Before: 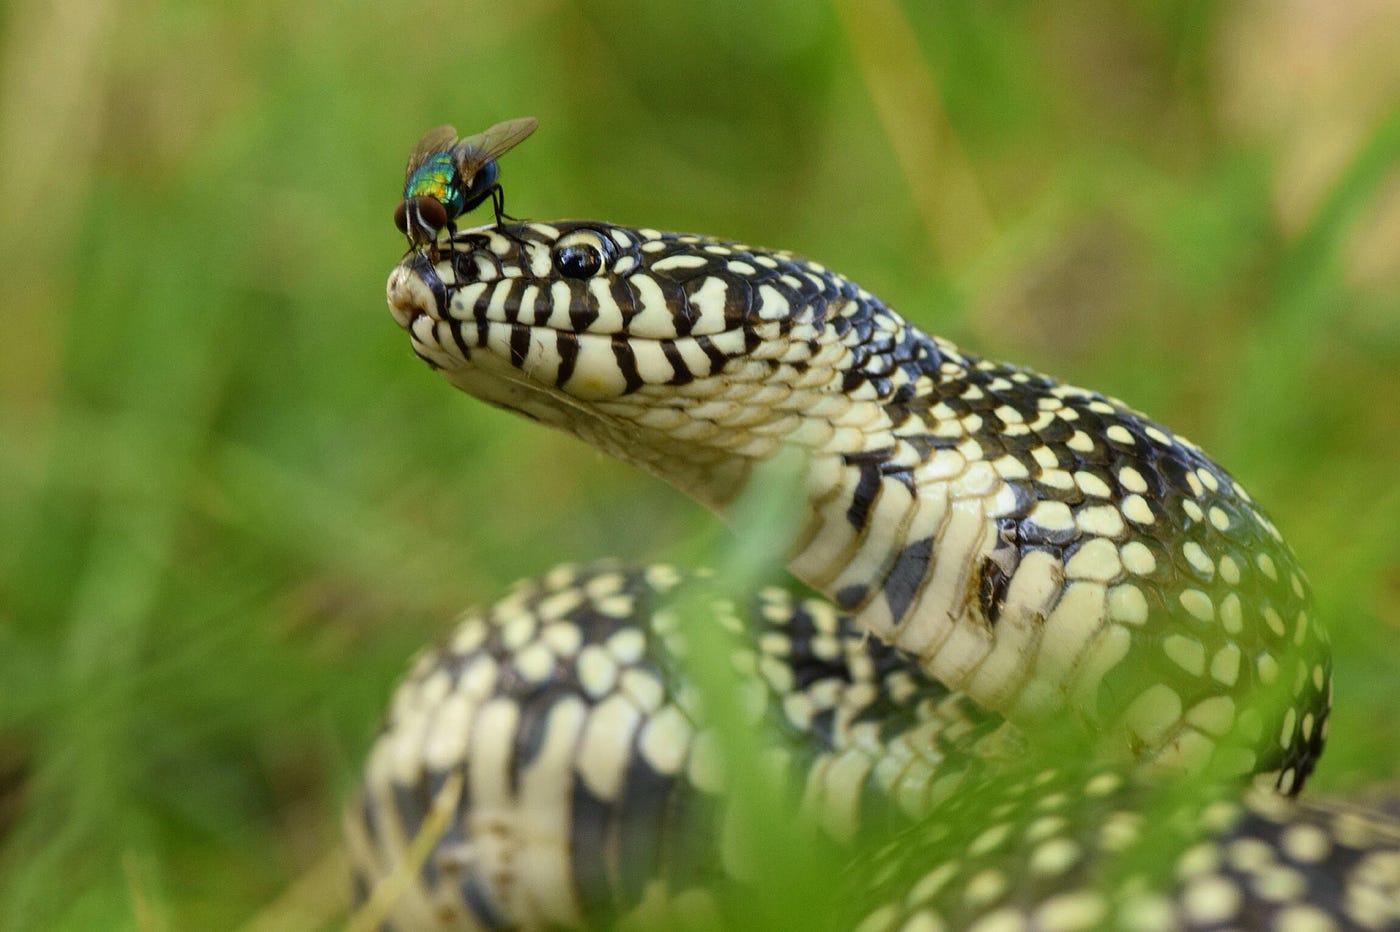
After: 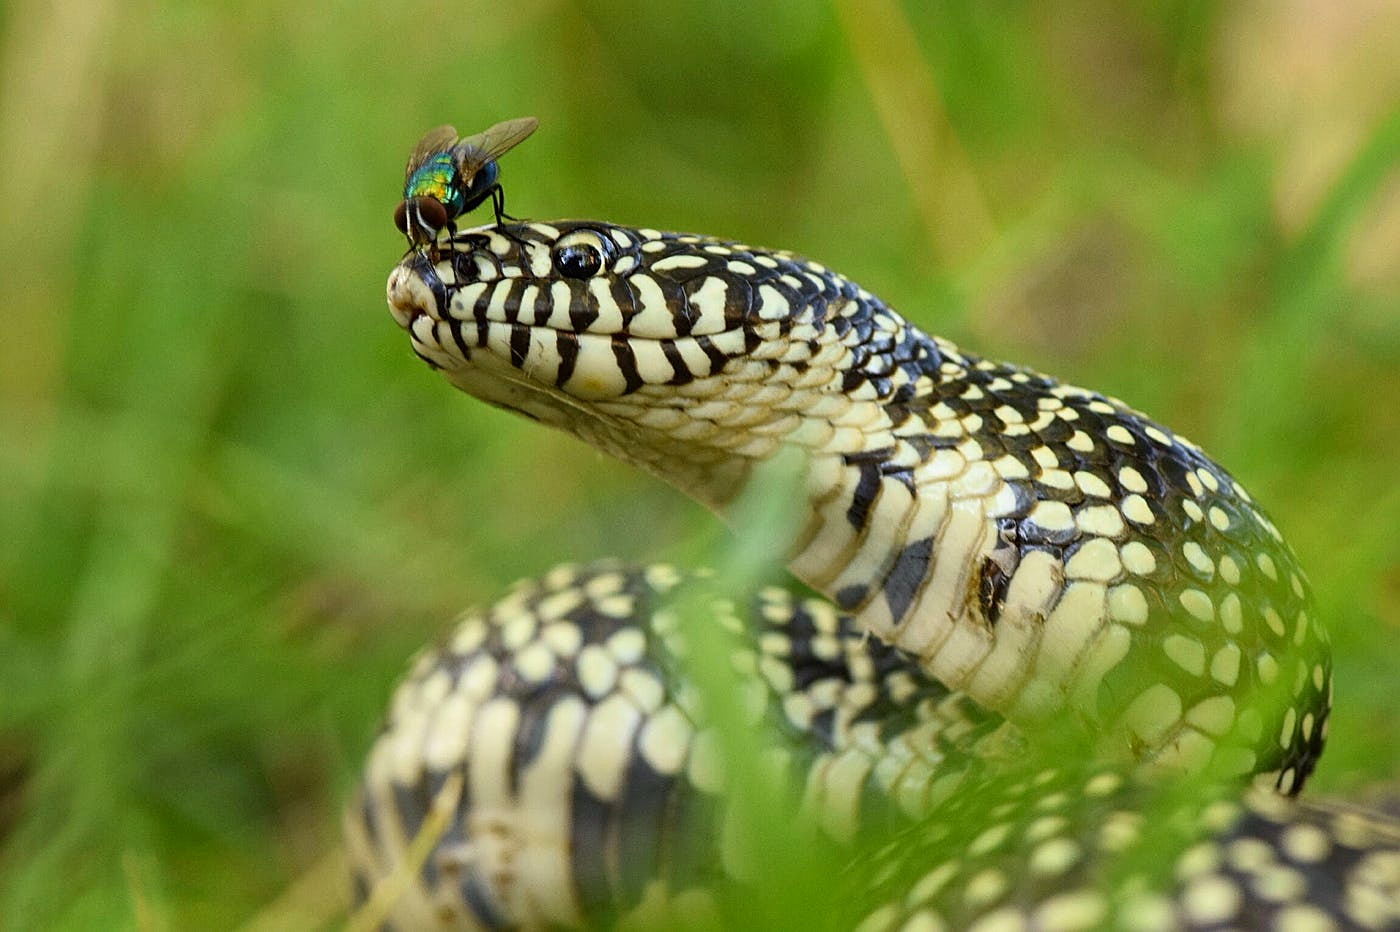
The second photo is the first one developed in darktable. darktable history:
contrast brightness saturation: contrast 0.1, brightness 0.035, saturation 0.087
sharpen: radius 2.21, amount 0.384, threshold 0.083
